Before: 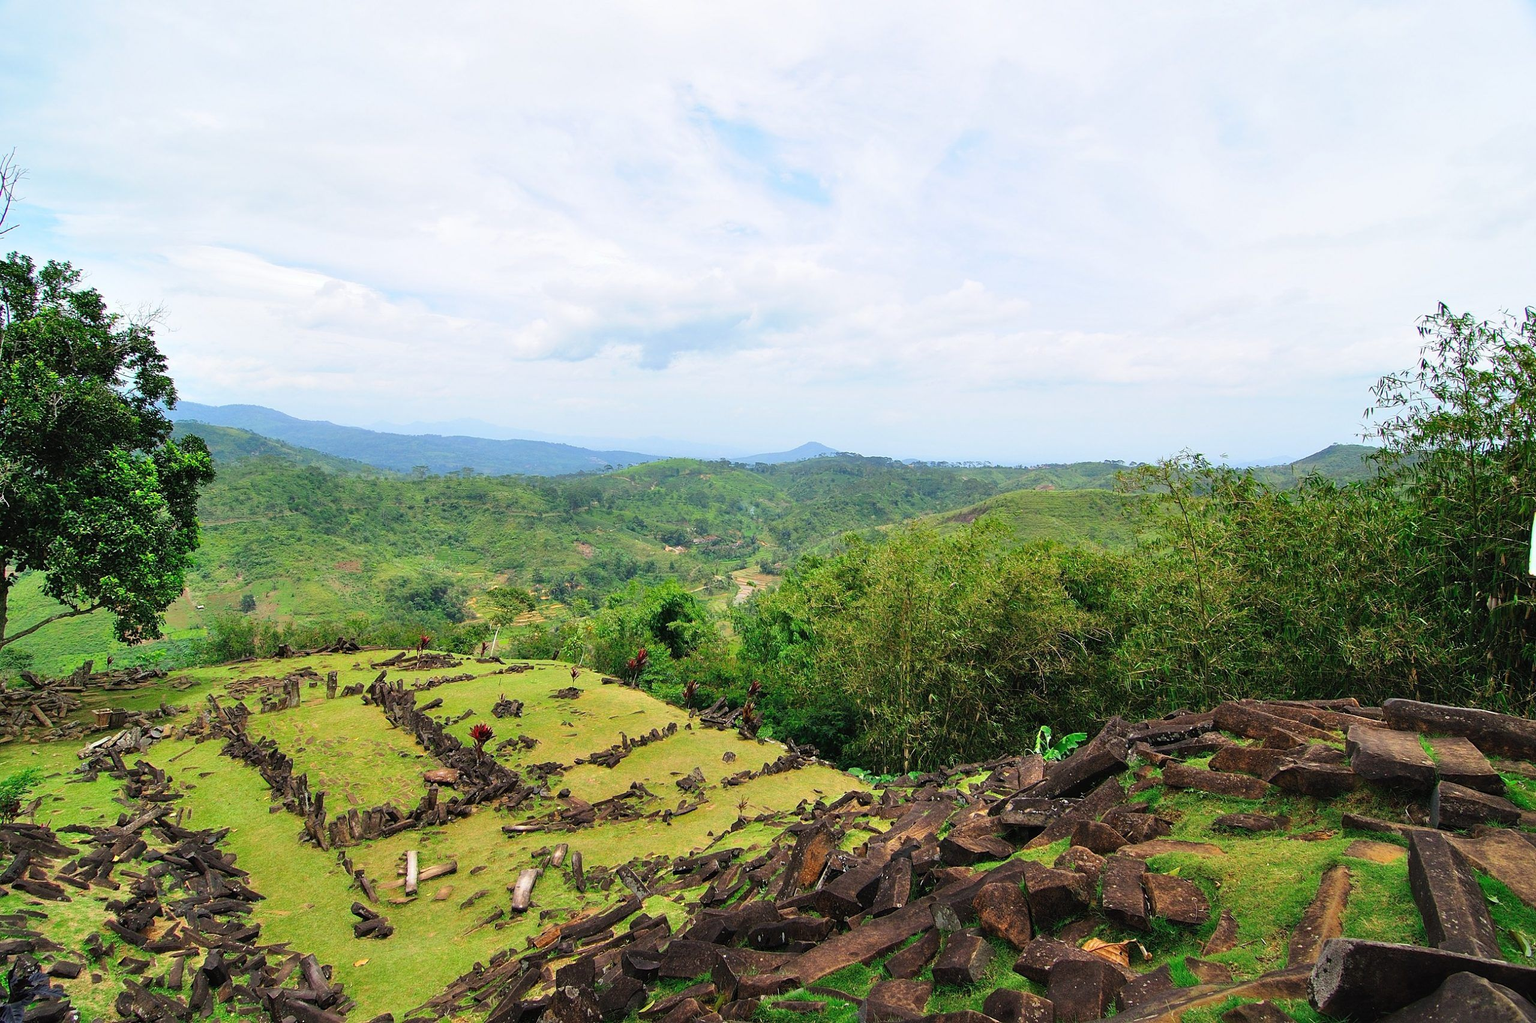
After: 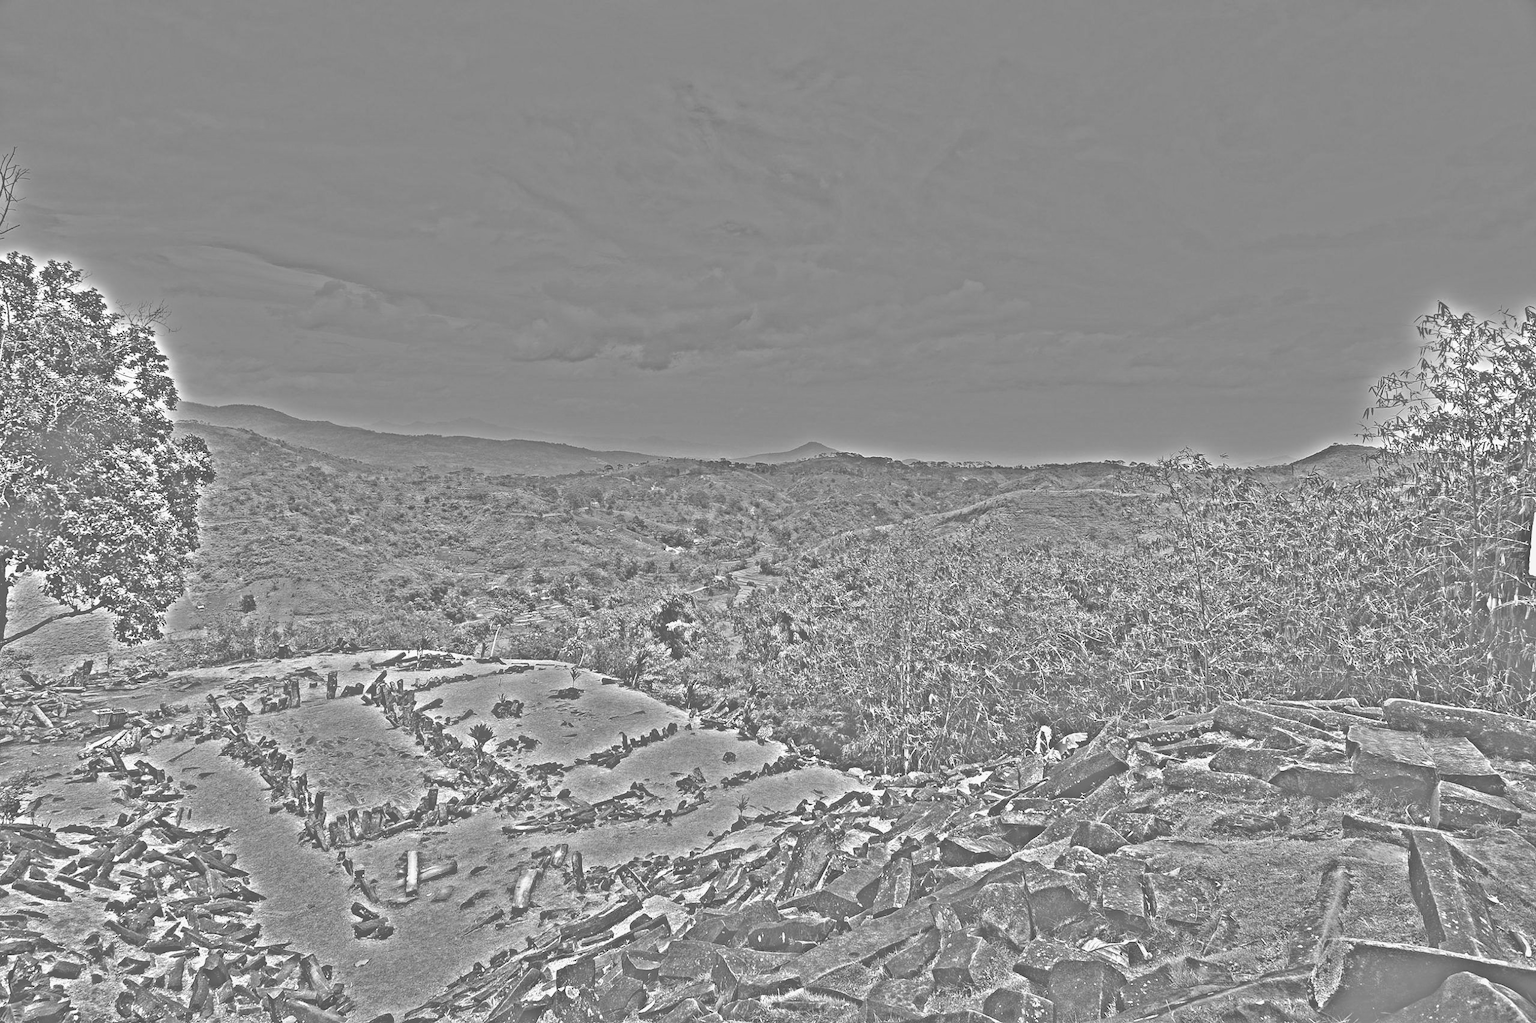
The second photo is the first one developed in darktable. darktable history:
rgb levels: levels [[0.013, 0.434, 0.89], [0, 0.5, 1], [0, 0.5, 1]]
soften: size 60.24%, saturation 65.46%, brightness 0.506 EV, mix 25.7%
highpass: on, module defaults
